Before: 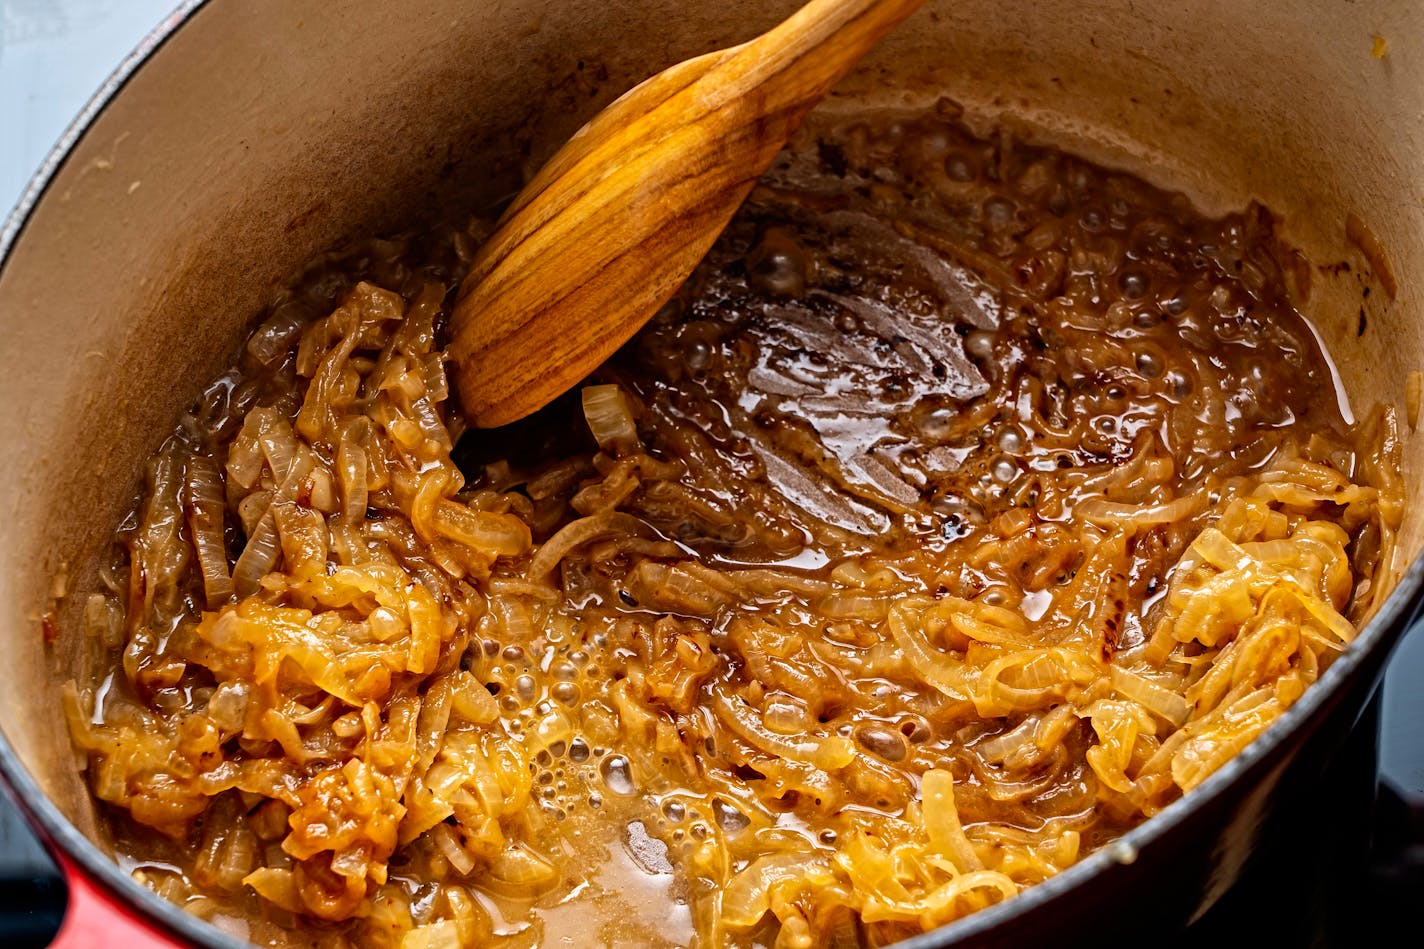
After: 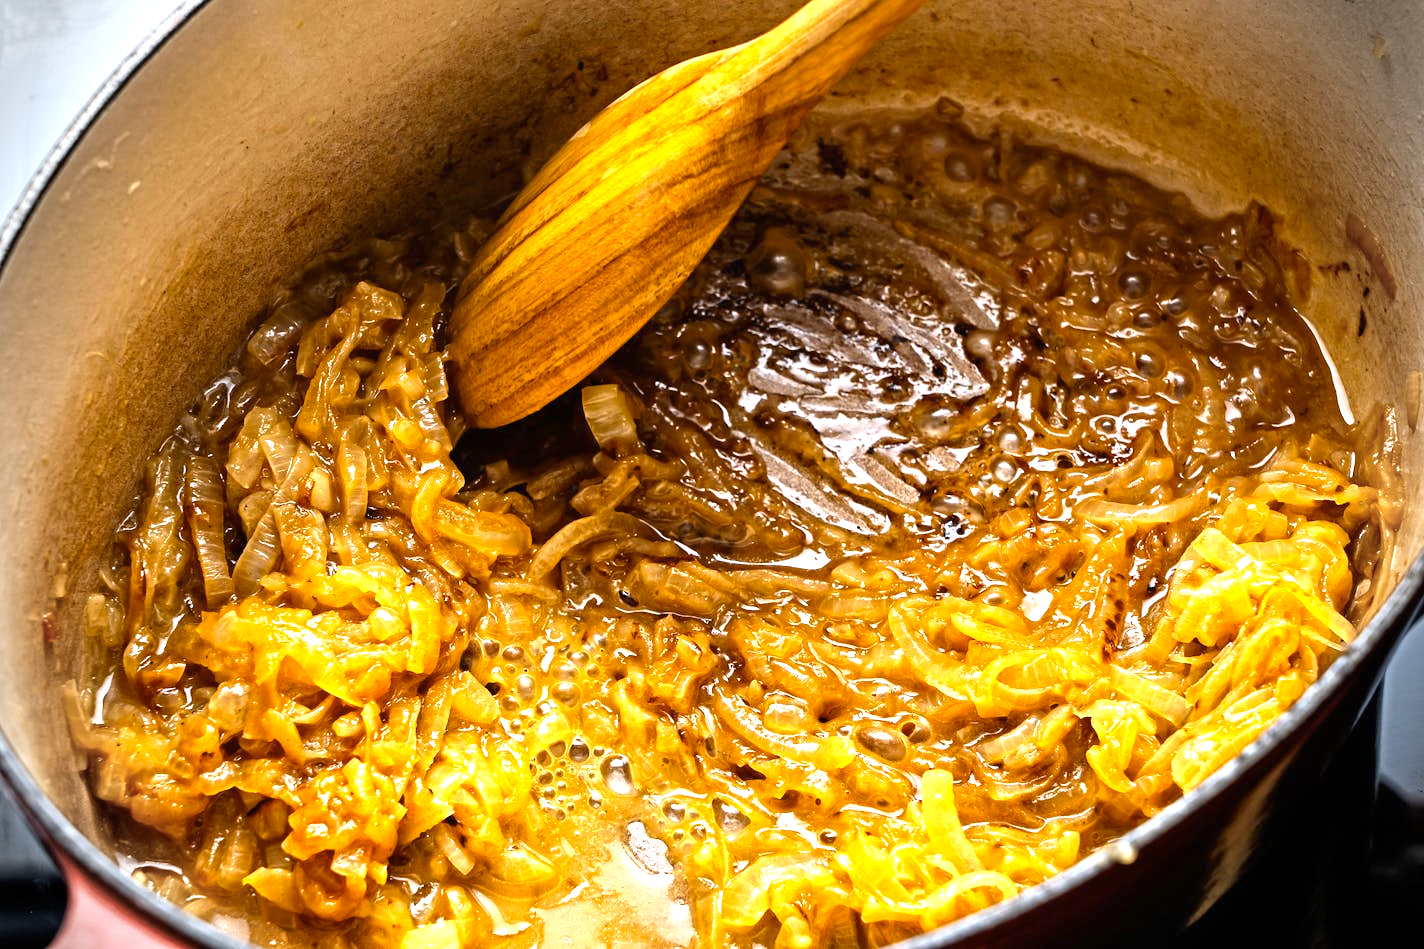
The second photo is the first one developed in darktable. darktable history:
exposure: black level correction 0, exposure 1.1 EV, compensate exposure bias true, compensate highlight preservation false
color contrast: green-magenta contrast 0.8, blue-yellow contrast 1.1, unbound 0
vignetting: fall-off start 88.03%, fall-off radius 24.9%
